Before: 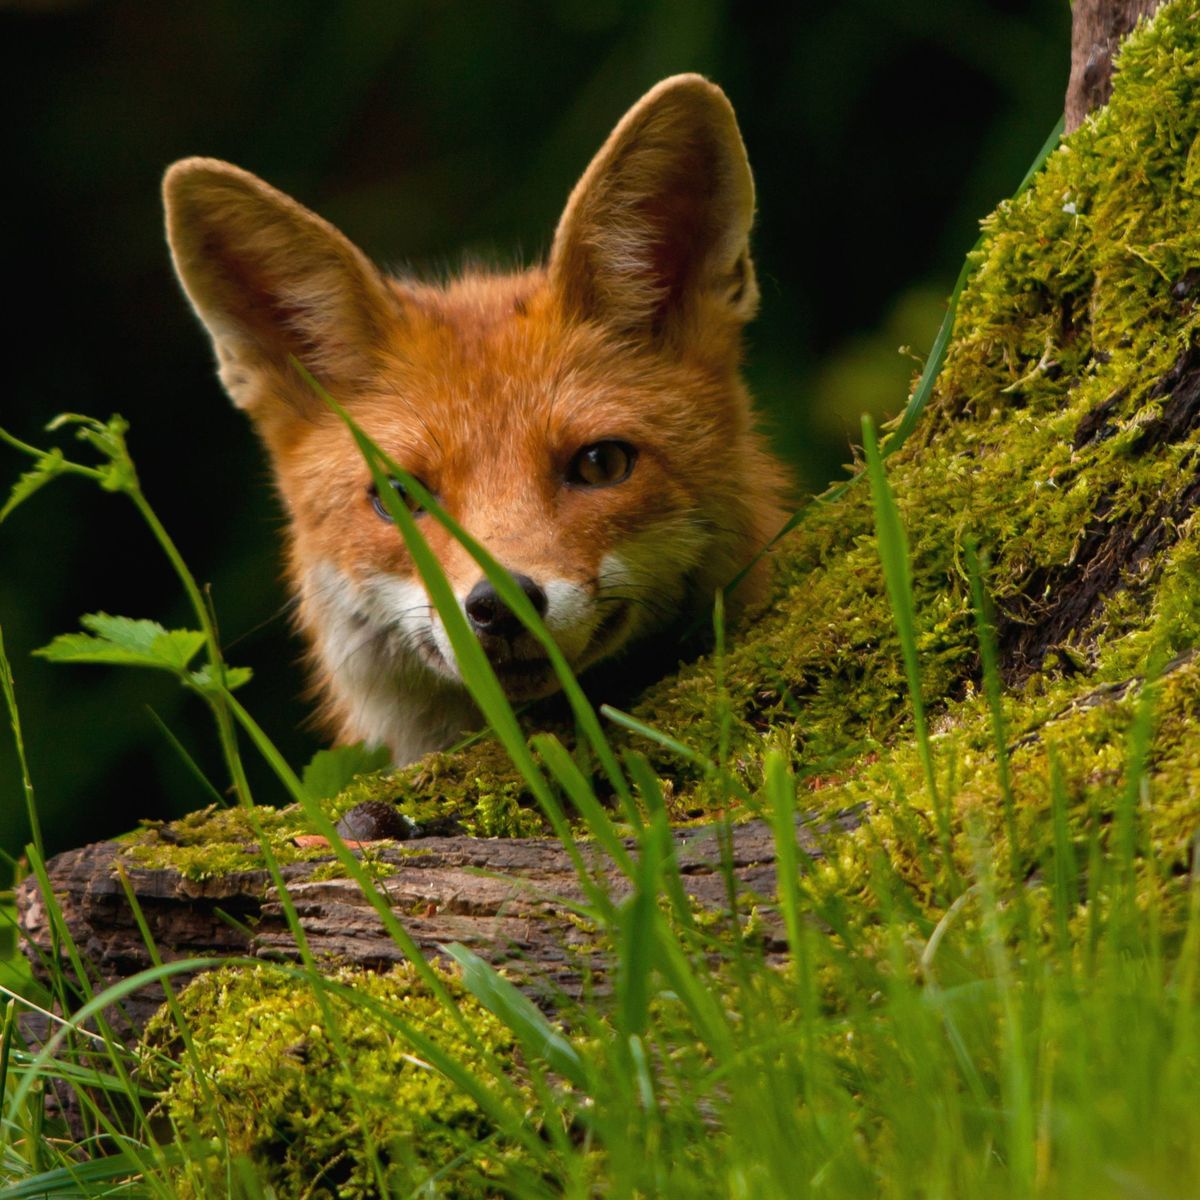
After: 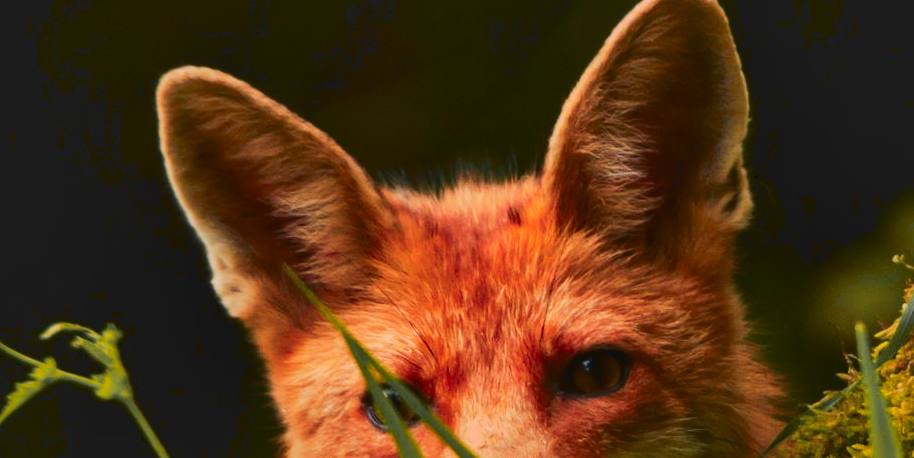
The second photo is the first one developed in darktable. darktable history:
exposure: compensate highlight preservation false
local contrast: mode bilateral grid, contrast 25, coarseness 60, detail 152%, midtone range 0.2
base curve: curves: ch0 [(0, 0) (0.472, 0.508) (1, 1)], preserve colors none
color zones: curves: ch1 [(0.29, 0.492) (0.373, 0.185) (0.509, 0.481)]; ch2 [(0.25, 0.462) (0.749, 0.457)], mix 20.8%
tone curve: curves: ch0 [(0, 0) (0.003, 0.098) (0.011, 0.099) (0.025, 0.103) (0.044, 0.114) (0.069, 0.13) (0.1, 0.142) (0.136, 0.161) (0.177, 0.189) (0.224, 0.224) (0.277, 0.266) (0.335, 0.32) (0.399, 0.38) (0.468, 0.45) (0.543, 0.522) (0.623, 0.598) (0.709, 0.669) (0.801, 0.731) (0.898, 0.786) (1, 1)], preserve colors none
crop: left 0.545%, top 7.634%, right 23.255%, bottom 54.129%
contrast brightness saturation: contrast 0.182, saturation 0.307
